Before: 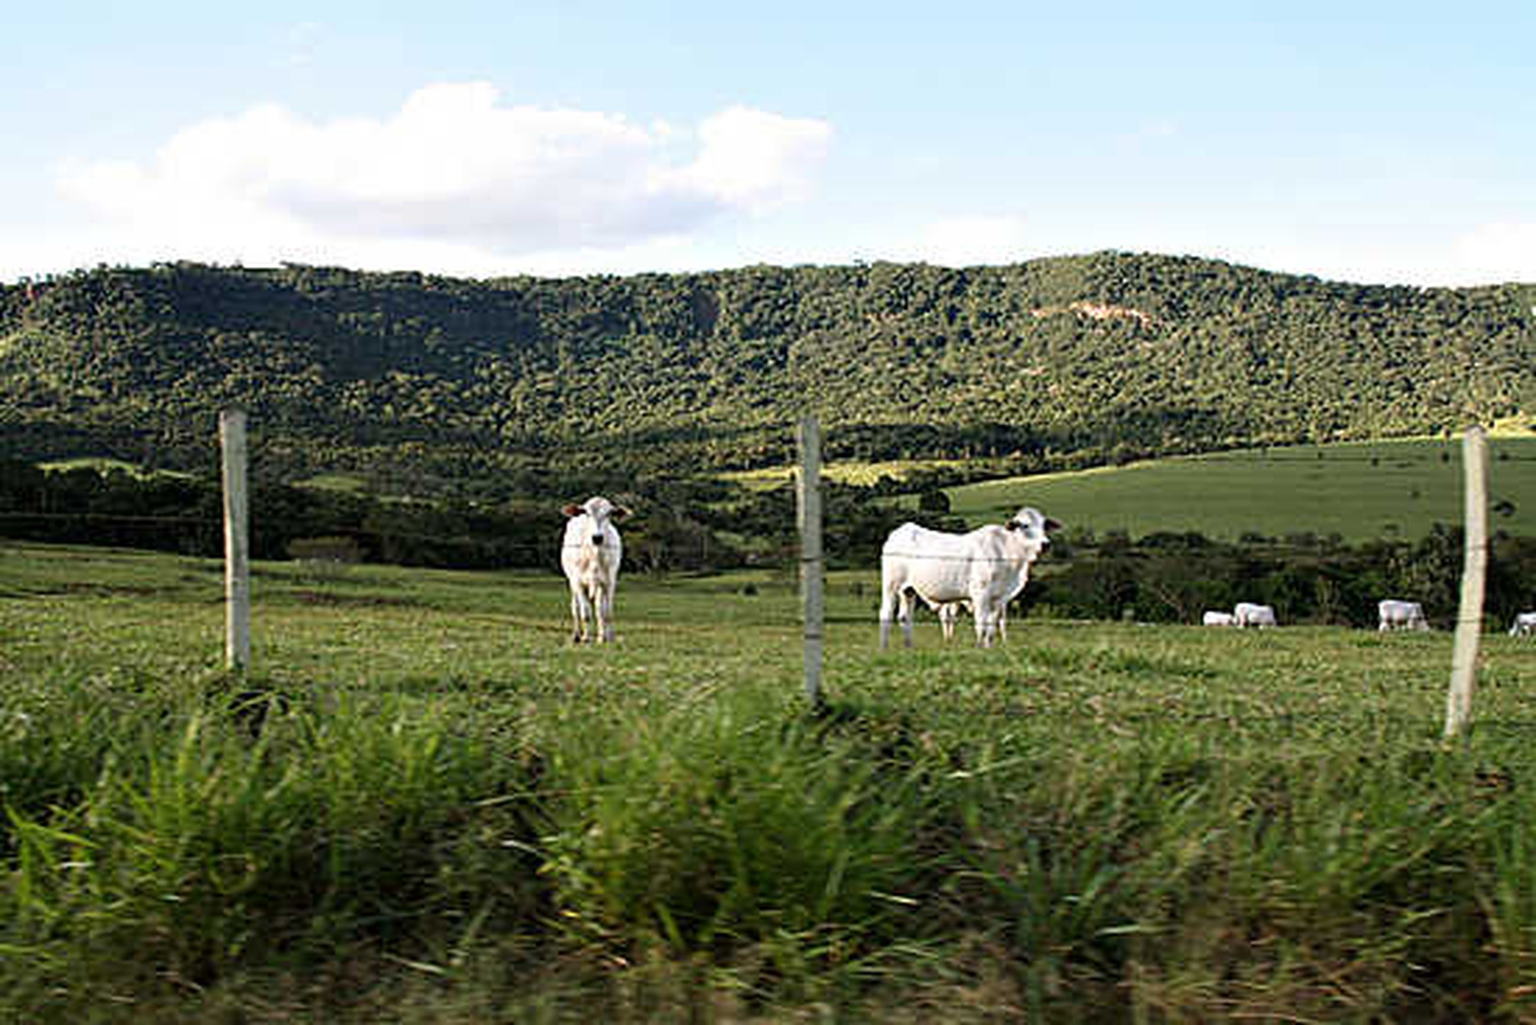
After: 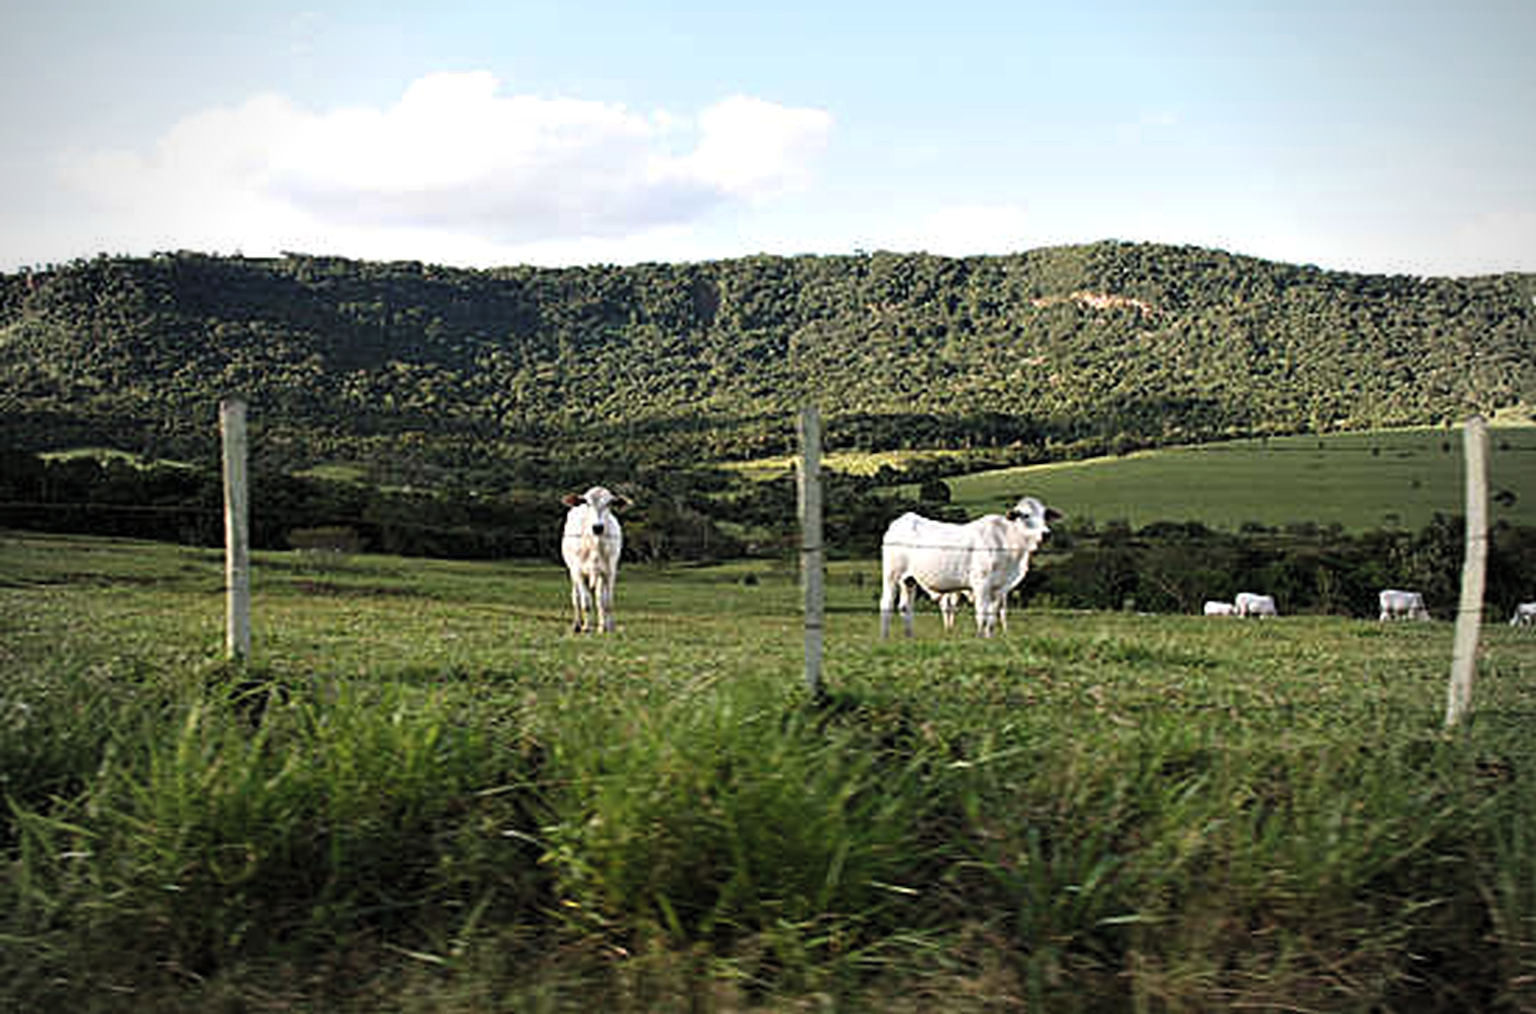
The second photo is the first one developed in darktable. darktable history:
exposure: black level correction -0.005, exposure 0.054 EV, compensate highlight preservation false
crop: top 1.049%, right 0.001%
levels: mode automatic, black 0.023%, white 99.97%, levels [0.062, 0.494, 0.925]
vignetting: fall-off start 74.49%, fall-off radius 65.9%, brightness -0.628, saturation -0.68
